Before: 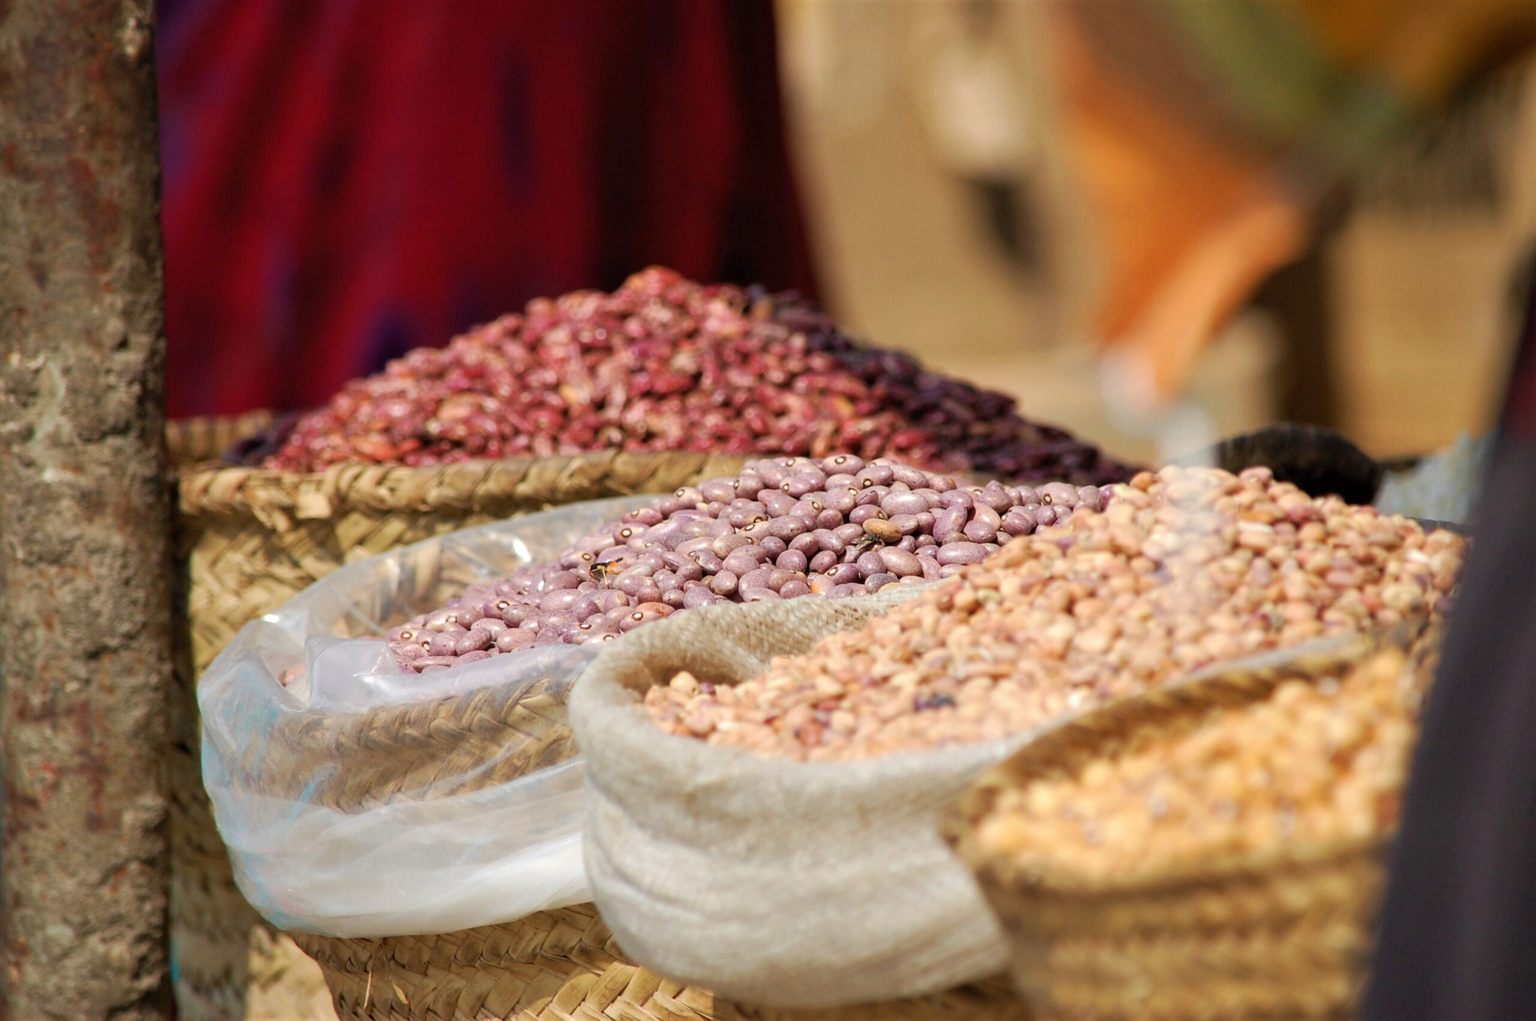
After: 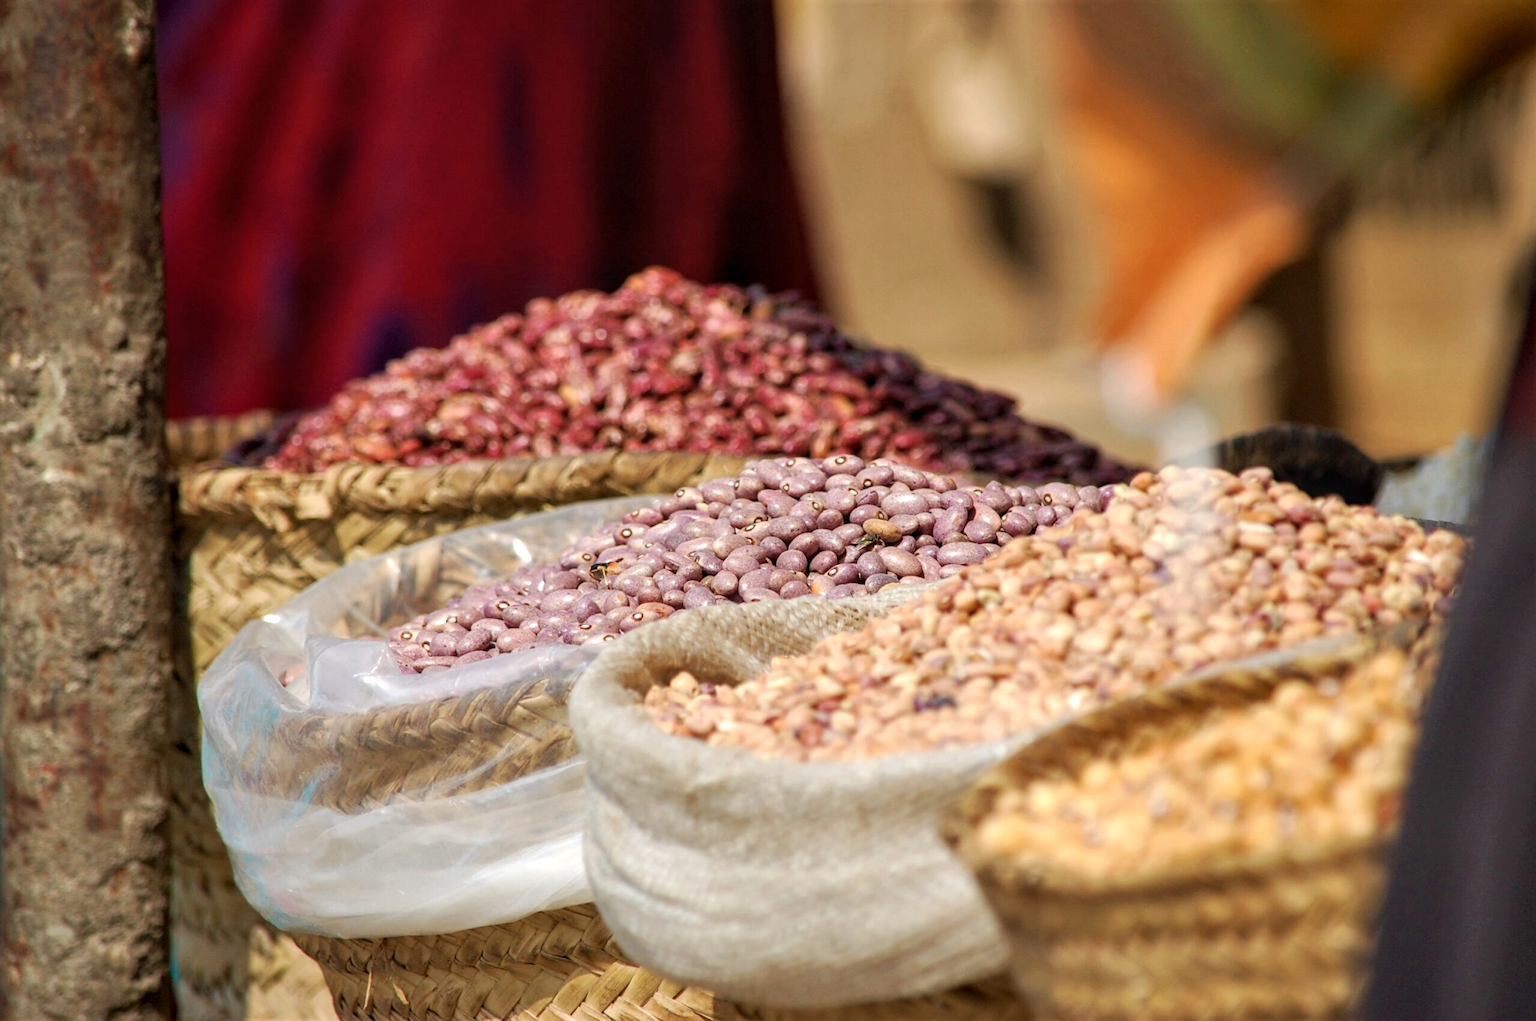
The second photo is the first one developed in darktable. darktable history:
local contrast: on, module defaults
levels: levels [0, 0.492, 0.984]
